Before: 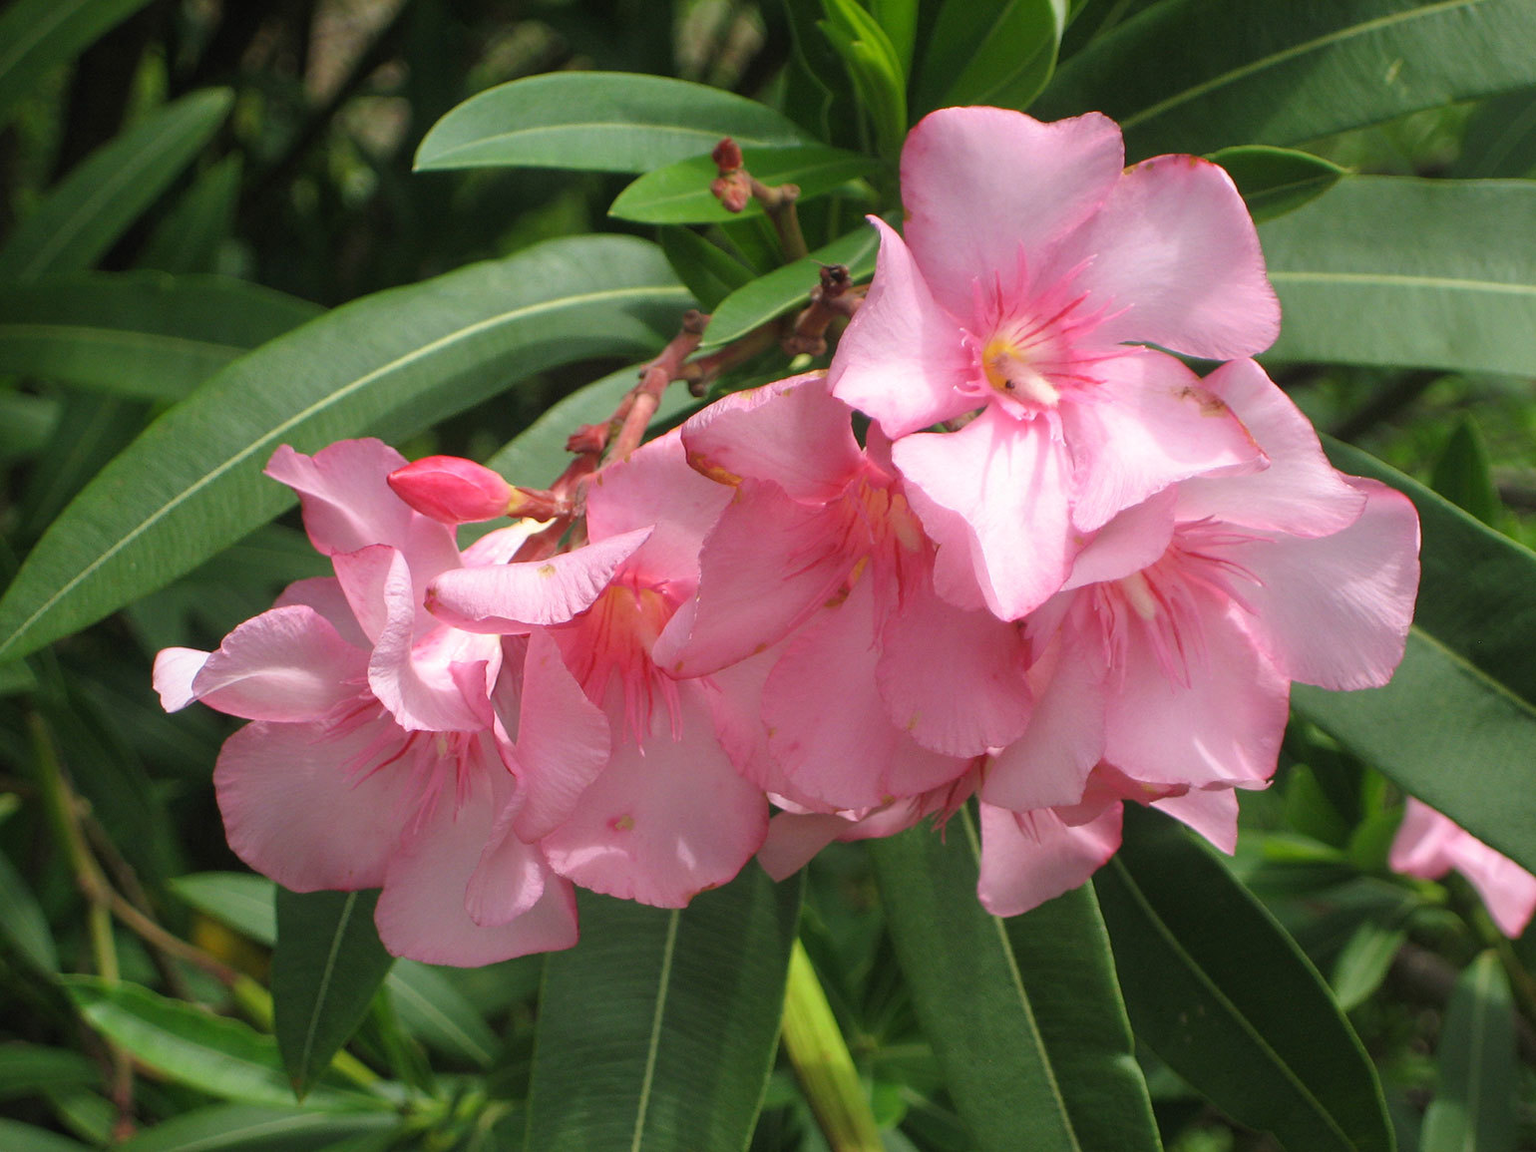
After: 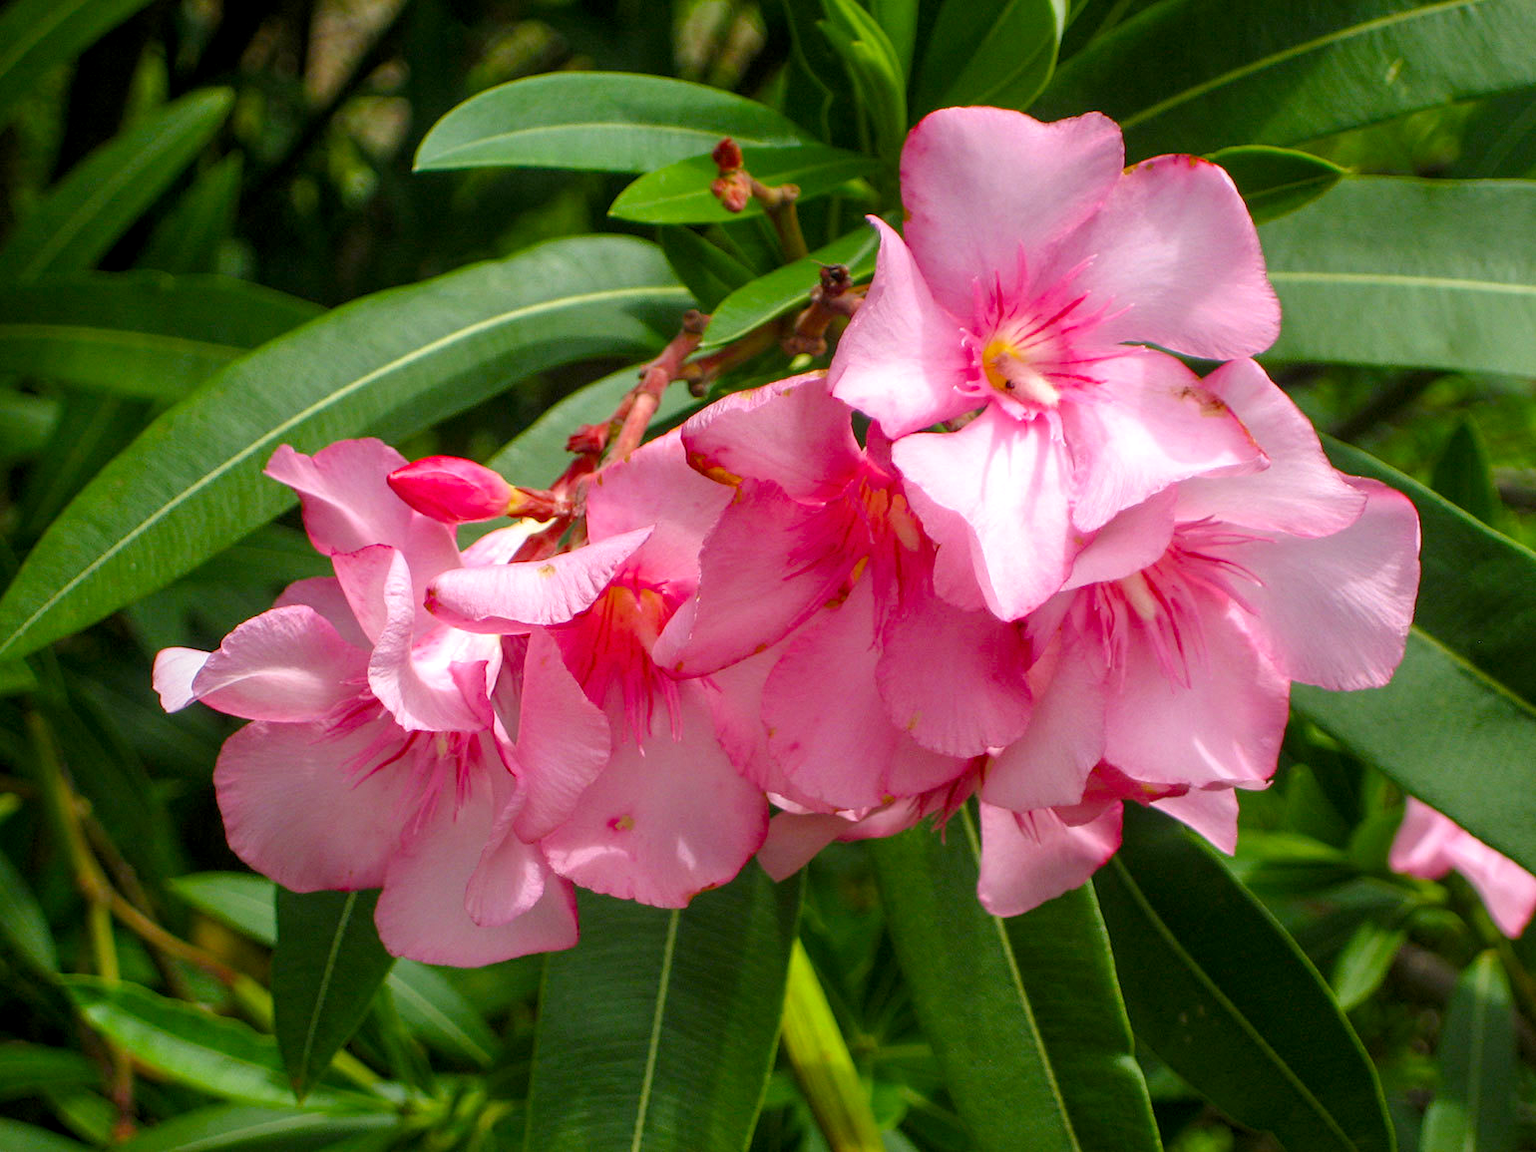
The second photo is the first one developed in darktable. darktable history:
local contrast: on, module defaults
color balance rgb: global offset › luminance -0.277%, global offset › hue 258.5°, perceptual saturation grading › global saturation 20%, perceptual saturation grading › highlights 2.434%, perceptual saturation grading › shadows 49.274%
